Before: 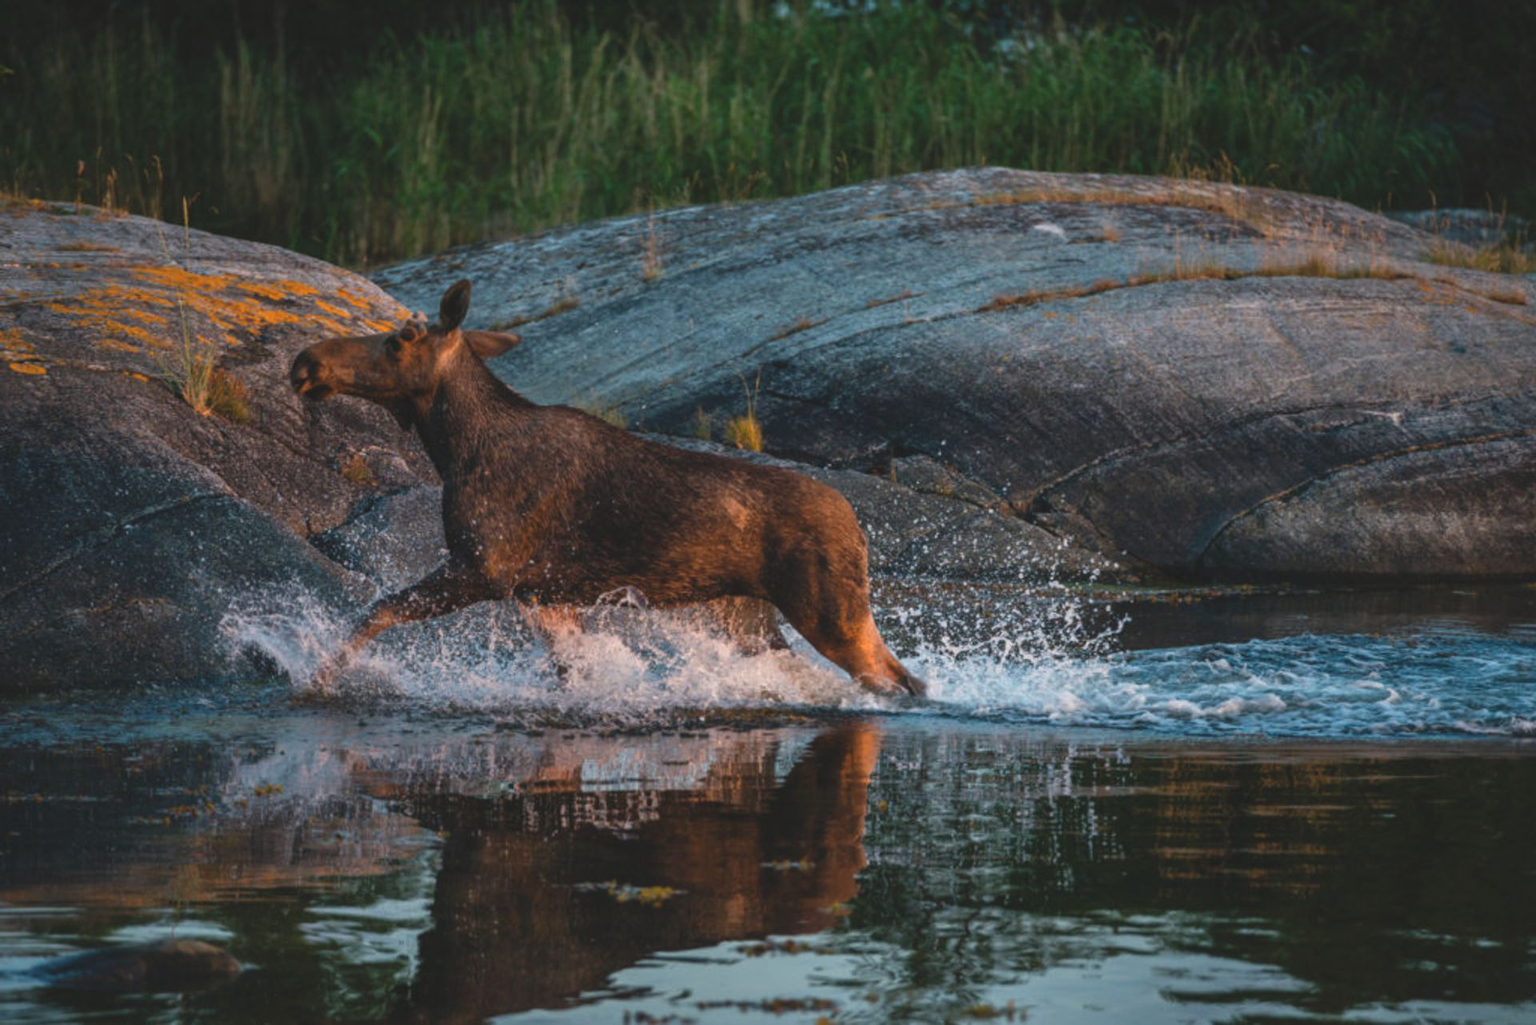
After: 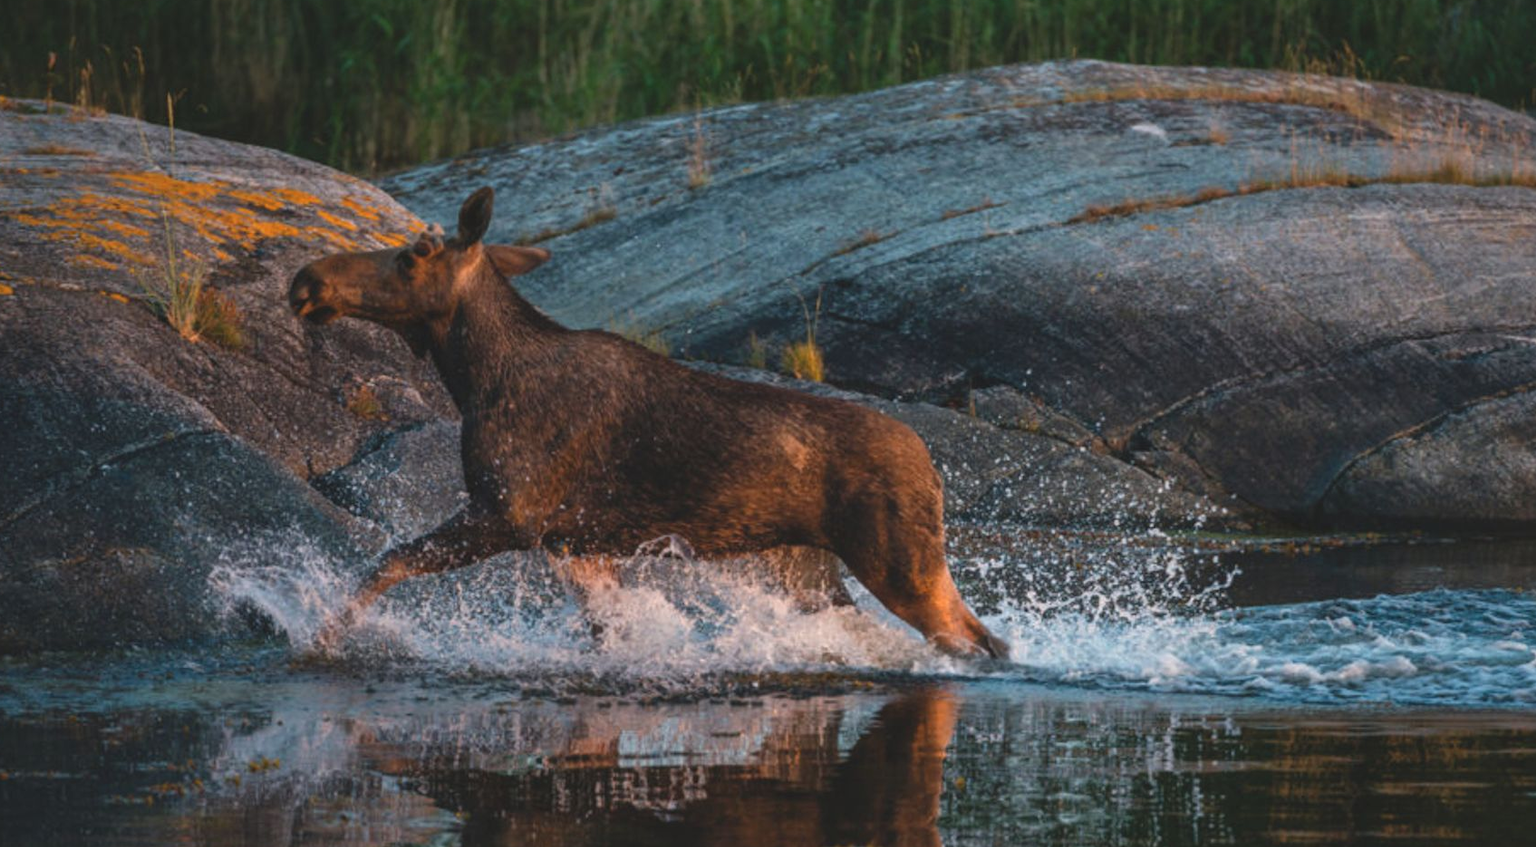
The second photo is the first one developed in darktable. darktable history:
crop and rotate: left 2.341%, top 11.226%, right 9.369%, bottom 15.764%
